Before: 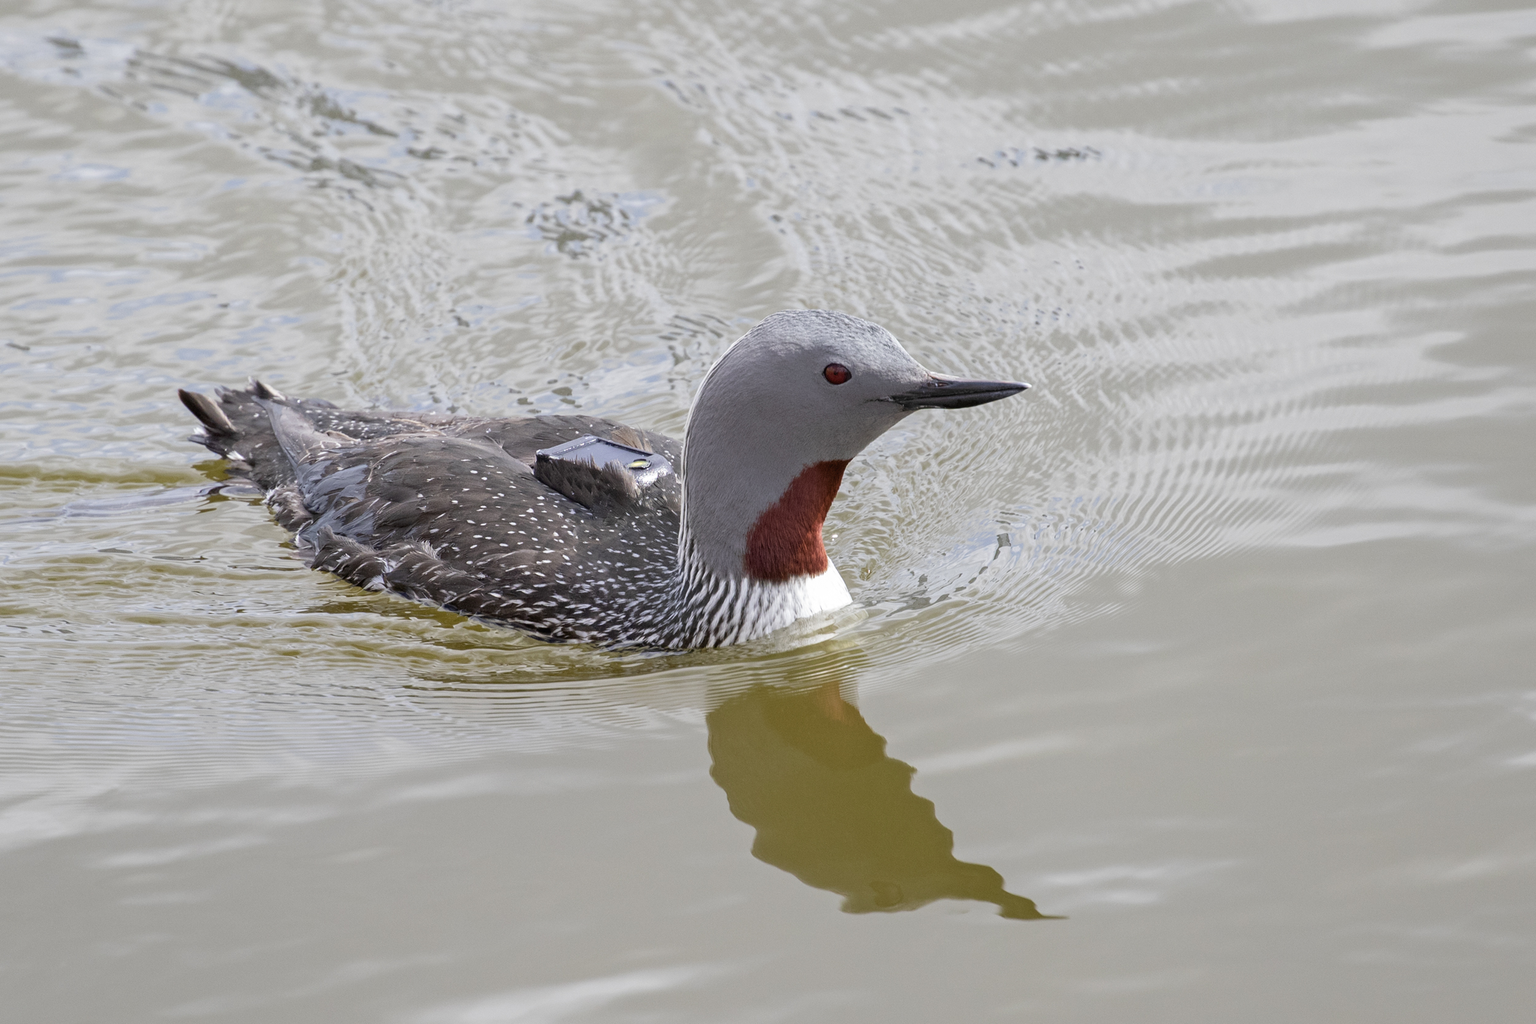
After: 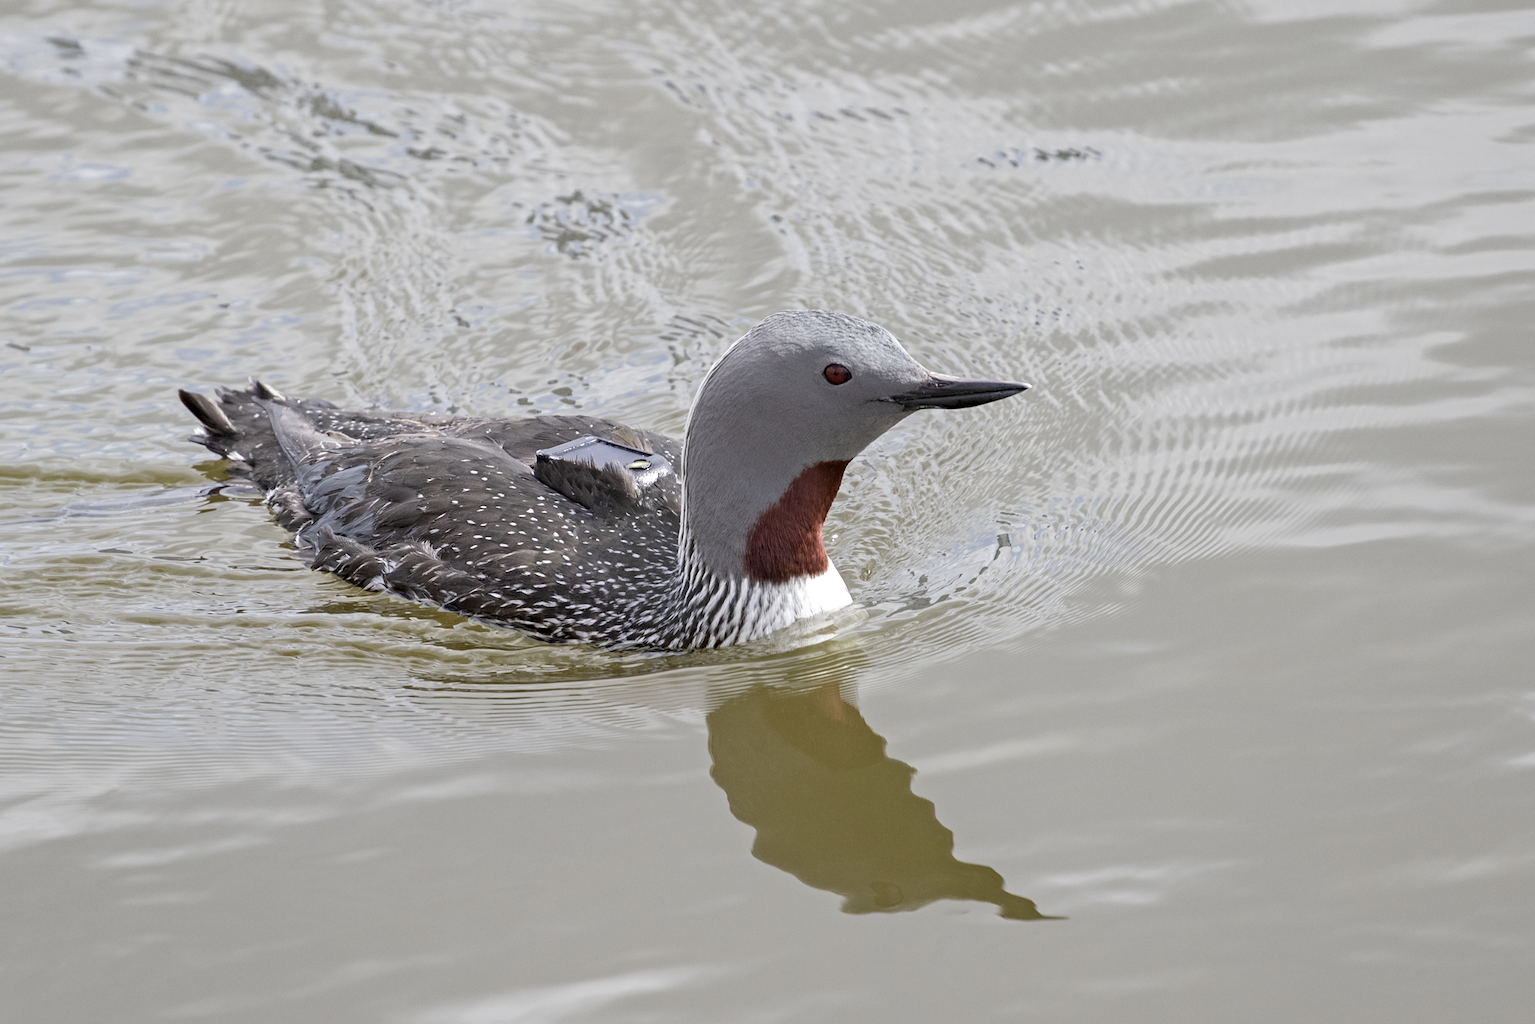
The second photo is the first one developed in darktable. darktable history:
color correction: saturation 0.8
contrast equalizer: y [[0.5, 0.504, 0.515, 0.527, 0.535, 0.534], [0.5 ×6], [0.491, 0.387, 0.179, 0.068, 0.068, 0.068], [0 ×5, 0.023], [0 ×6]]
